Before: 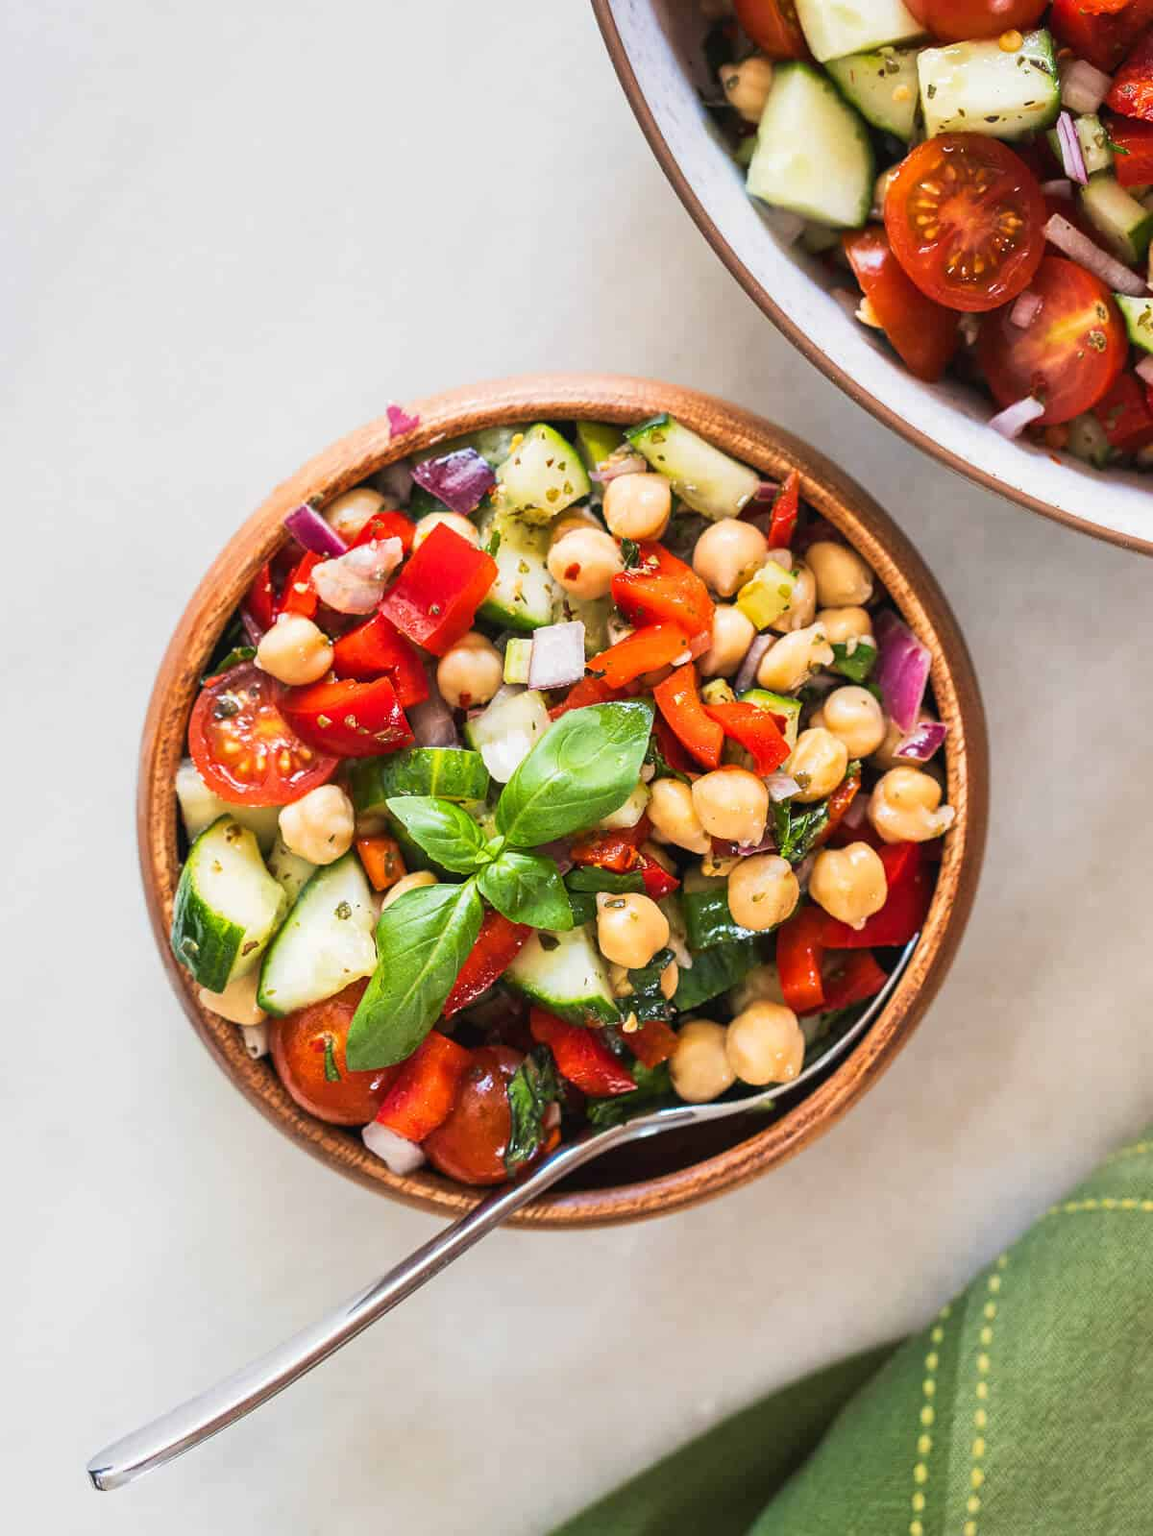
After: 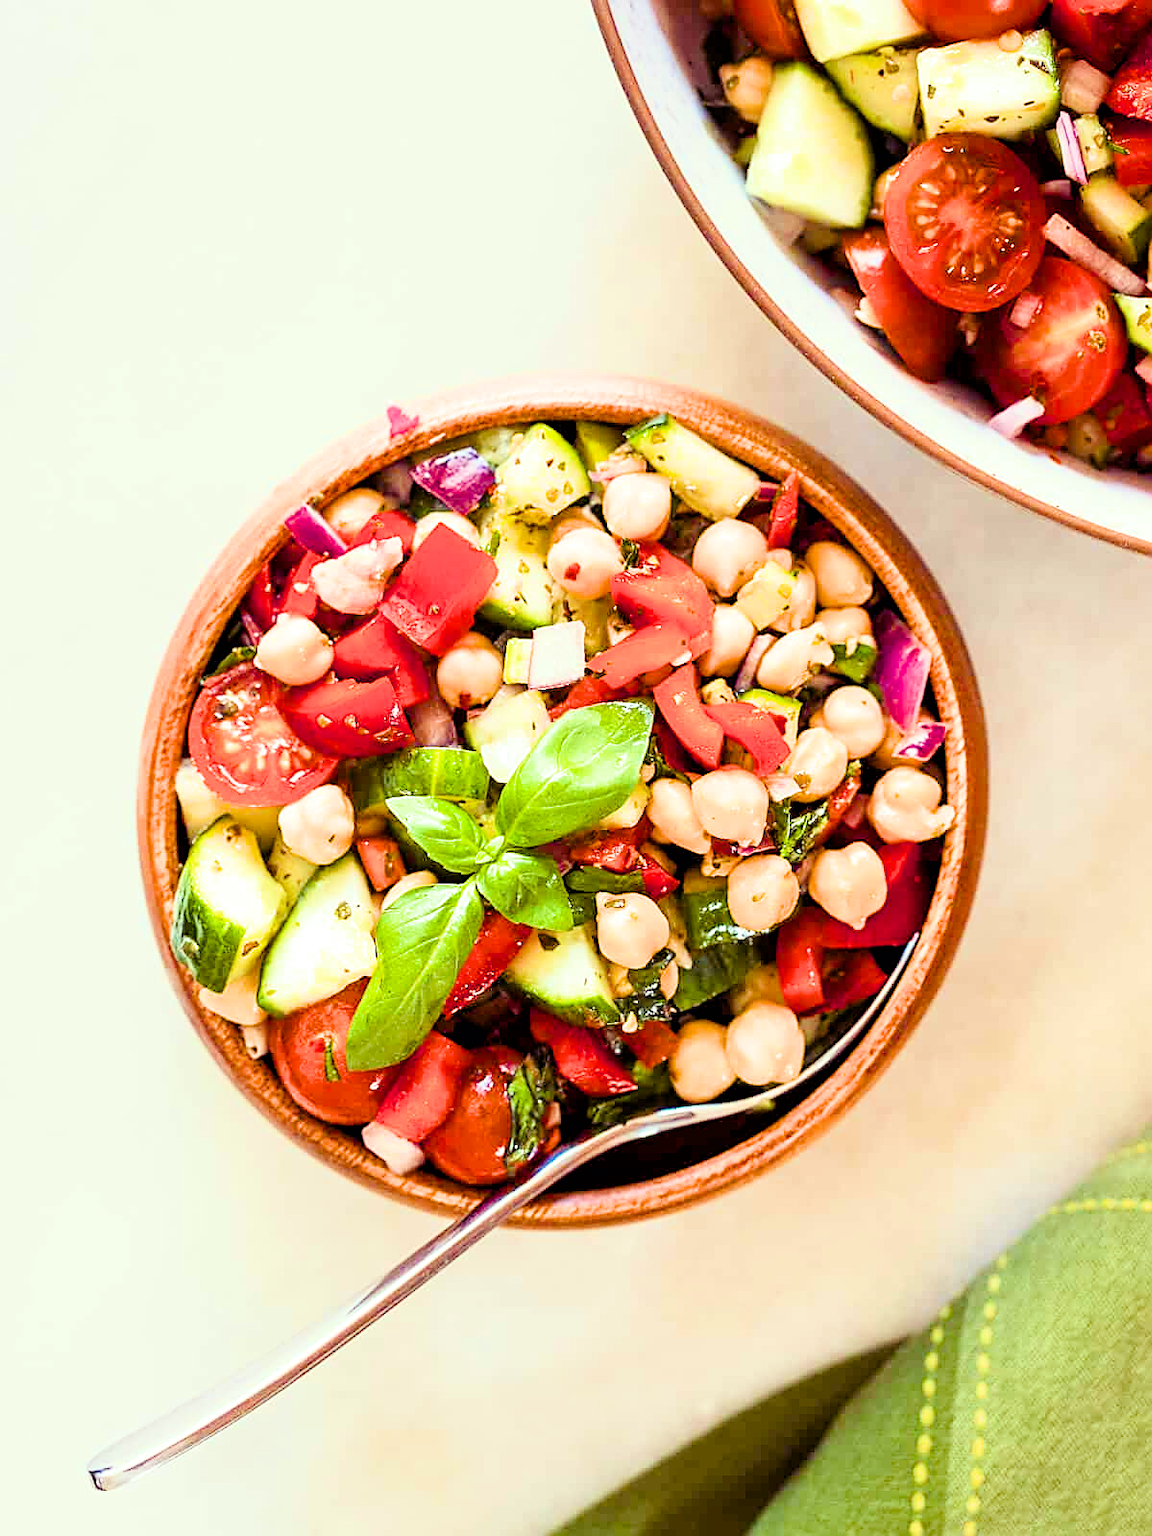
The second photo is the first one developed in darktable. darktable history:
color balance rgb: shadows lift › luminance -21.66%, shadows lift › chroma 8.98%, shadows lift › hue 283.37°, power › chroma 1.55%, power › hue 25.59°, highlights gain › luminance 6.08%, highlights gain › chroma 2.55%, highlights gain › hue 90°, global offset › luminance -0.87%, perceptual saturation grading › global saturation 27.49%, perceptual saturation grading › highlights -28.39%, perceptual saturation grading › mid-tones 15.22%, perceptual saturation grading › shadows 33.98%, perceptual brilliance grading › highlights 10%, perceptual brilliance grading › mid-tones 5%
rotate and perspective: crop left 0, crop top 0
filmic rgb: black relative exposure -7.65 EV, white relative exposure 4.56 EV, hardness 3.61, color science v6 (2022)
sharpen: on, module defaults
exposure: exposure 0.999 EV, compensate highlight preservation false
